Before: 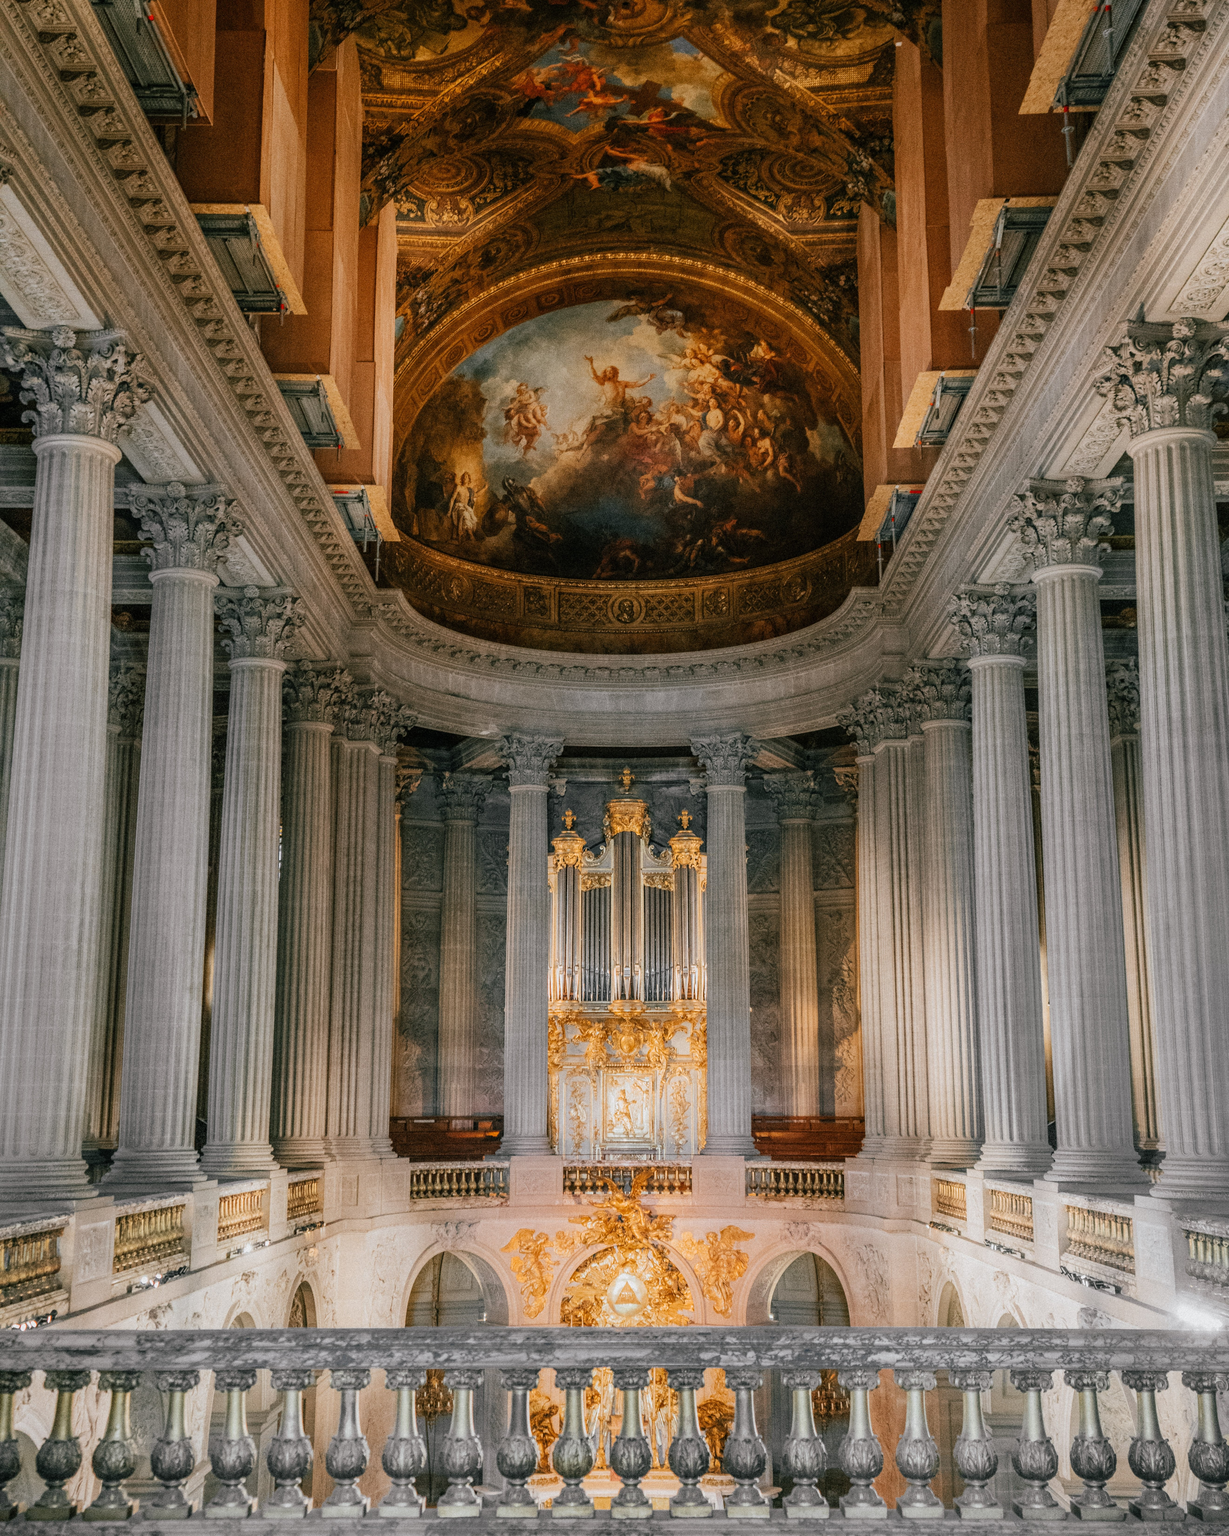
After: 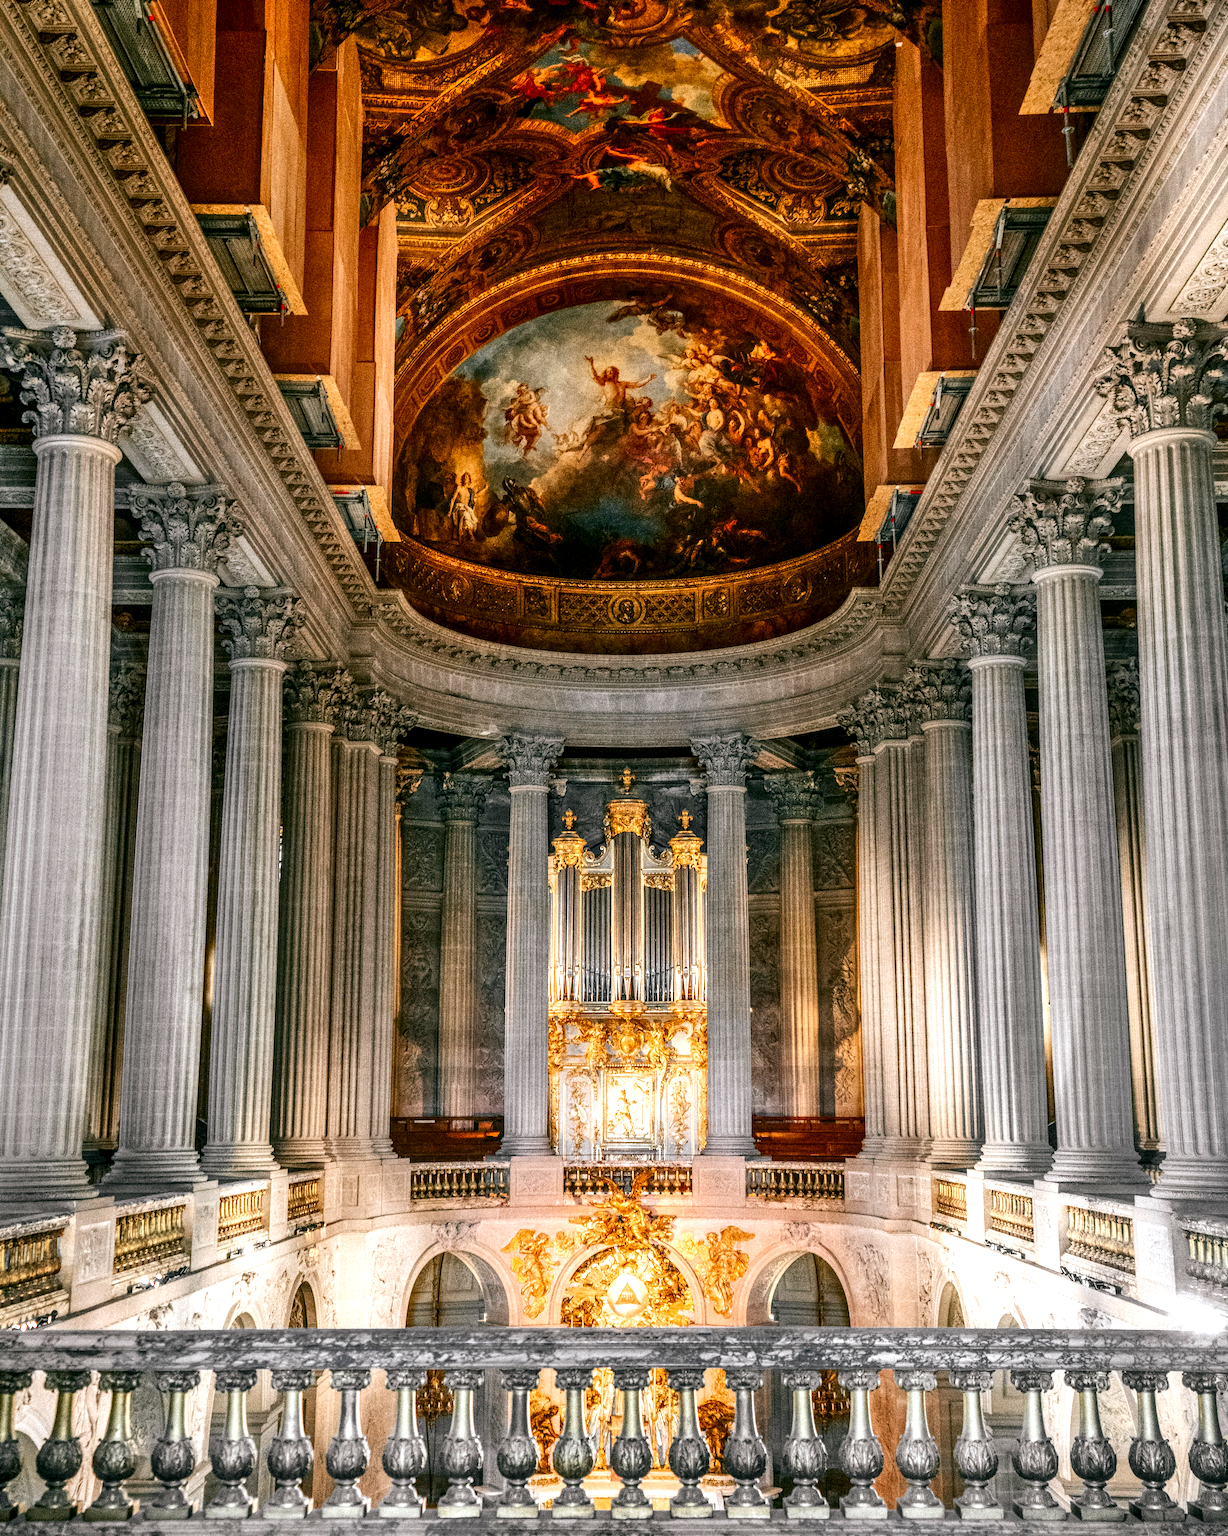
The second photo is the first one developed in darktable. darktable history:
local contrast: on, module defaults
shadows and highlights: shadows 52.34, highlights -28.23, soften with gaussian
exposure: exposure 0.766 EV, compensate highlight preservation false
contrast brightness saturation: contrast 0.13, brightness -0.24, saturation 0.14
